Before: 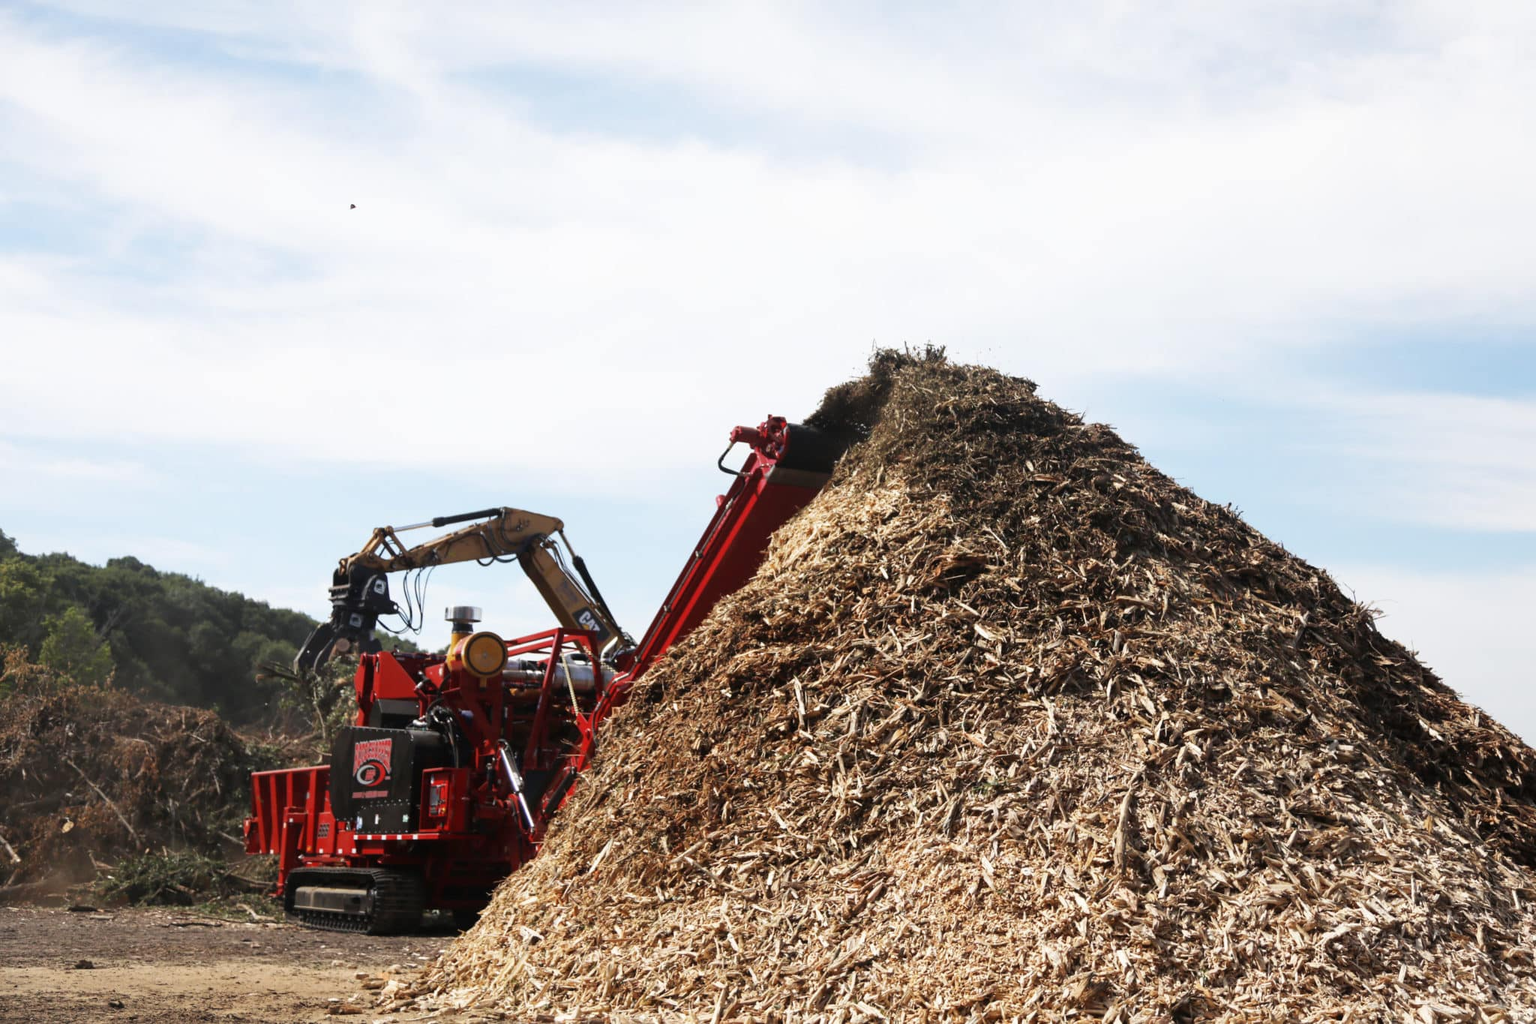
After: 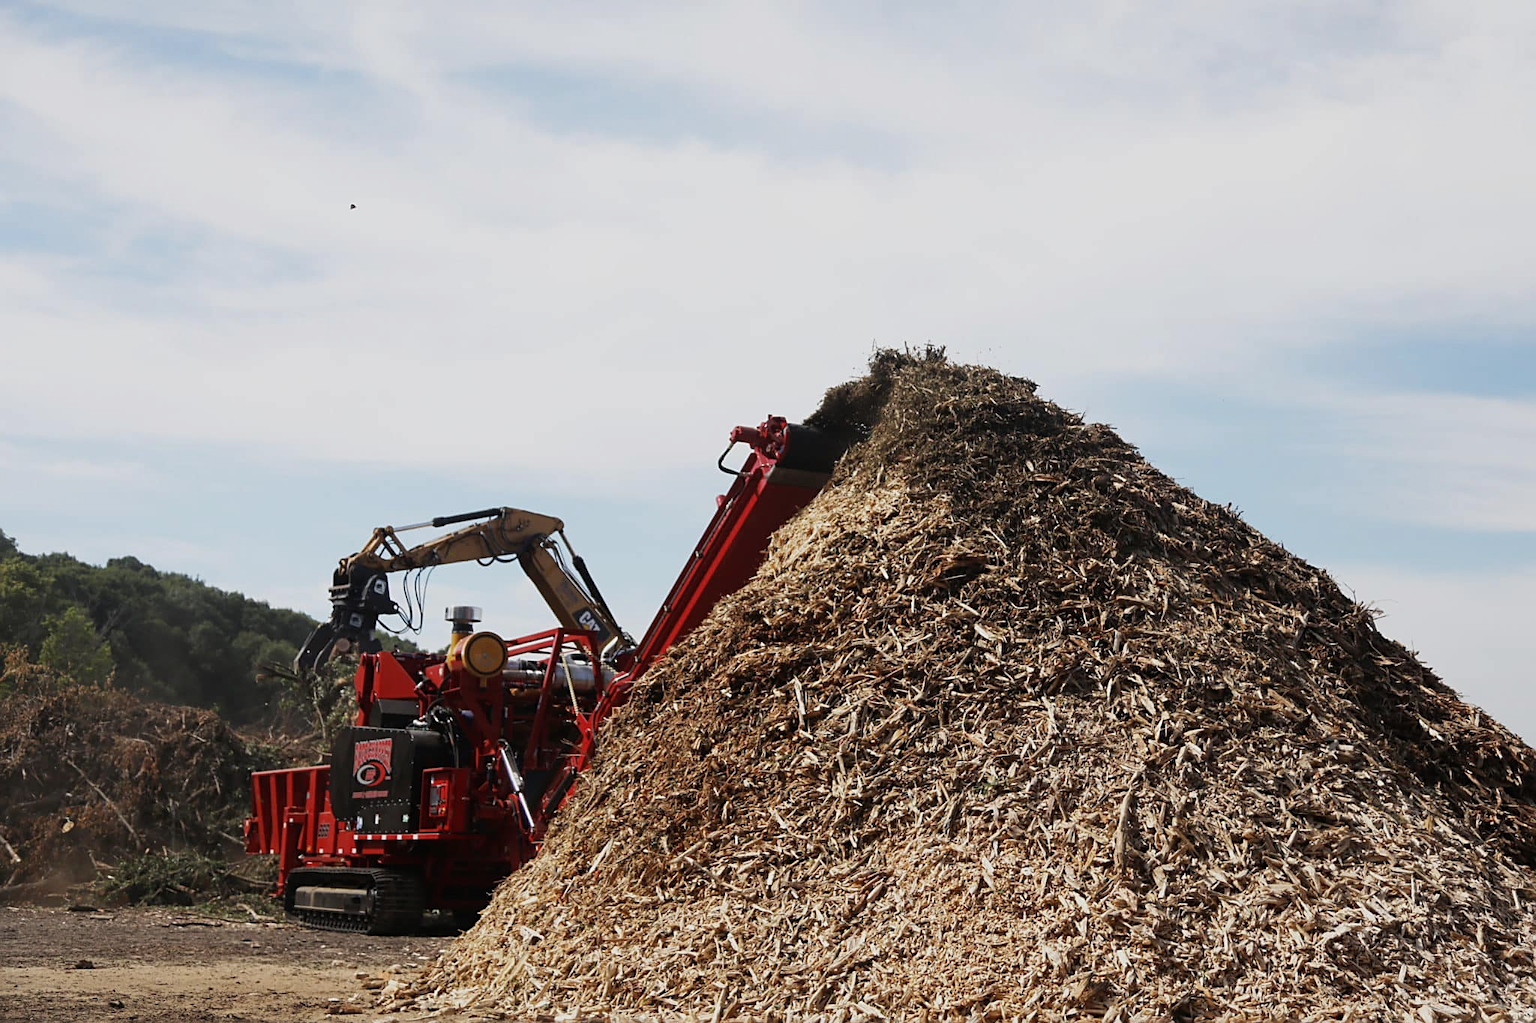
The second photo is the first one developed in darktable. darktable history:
sharpen: amount 0.497
exposure: exposure -0.419 EV, compensate highlight preservation false
